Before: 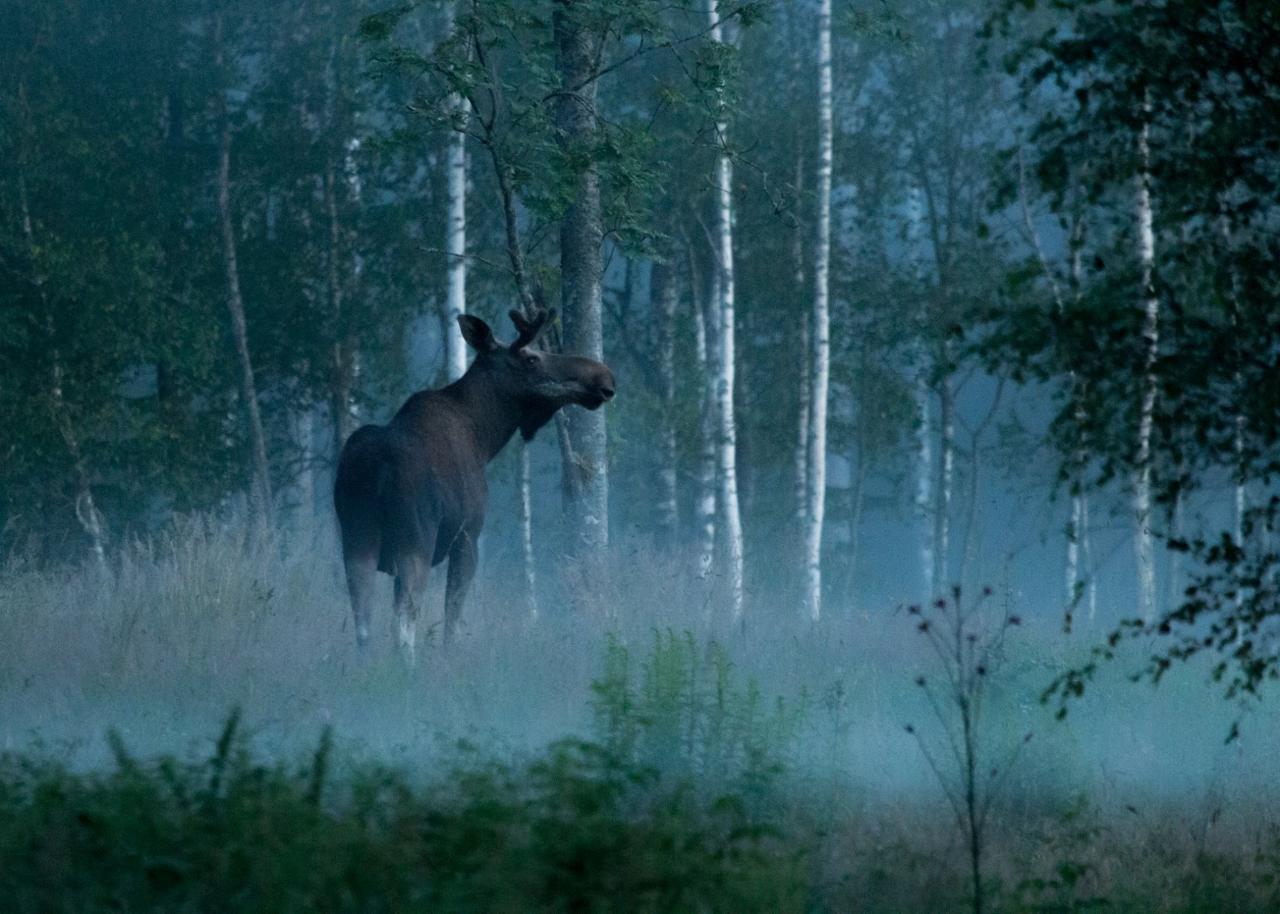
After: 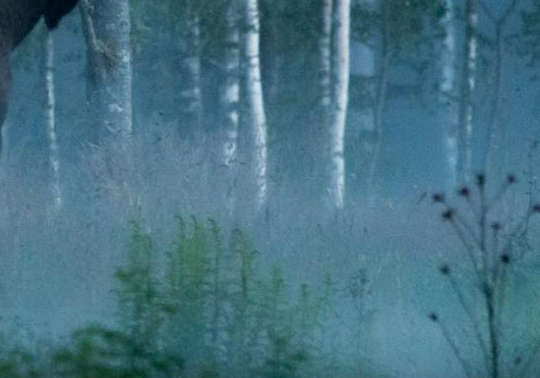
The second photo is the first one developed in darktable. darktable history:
crop: left 37.246%, top 45.136%, right 20.54%, bottom 13.499%
